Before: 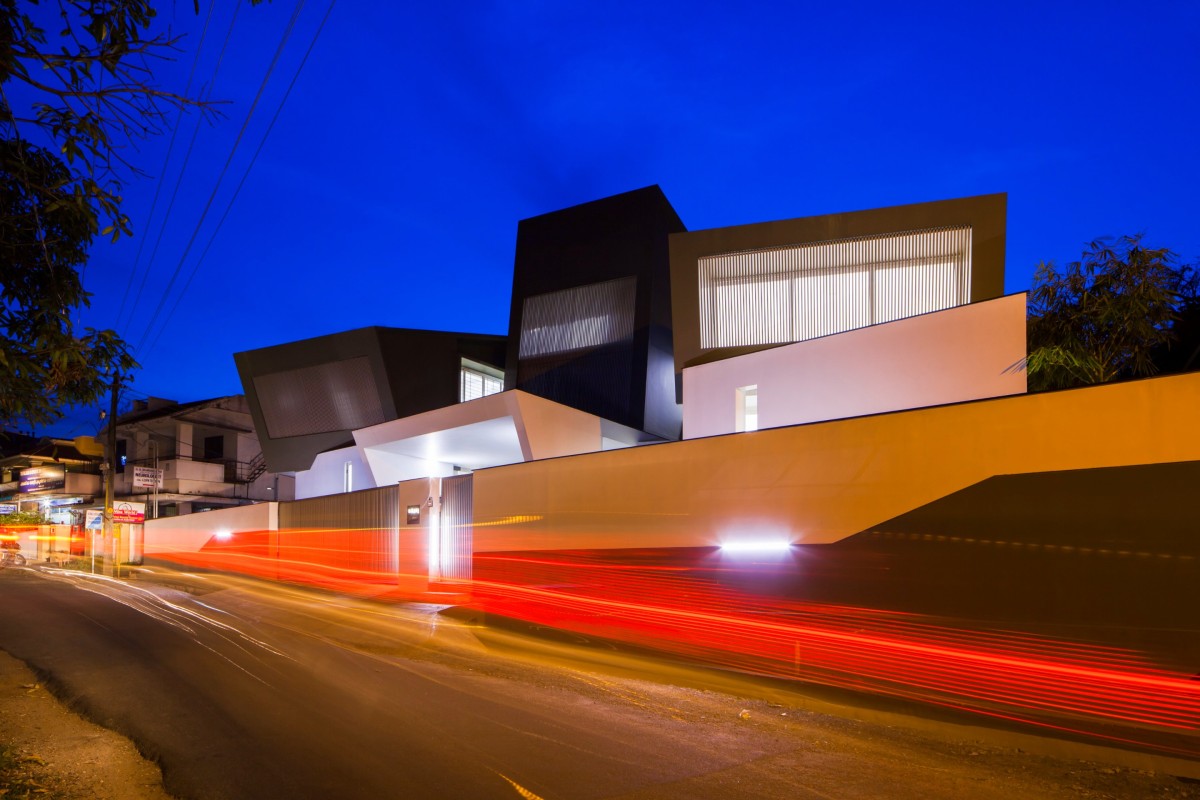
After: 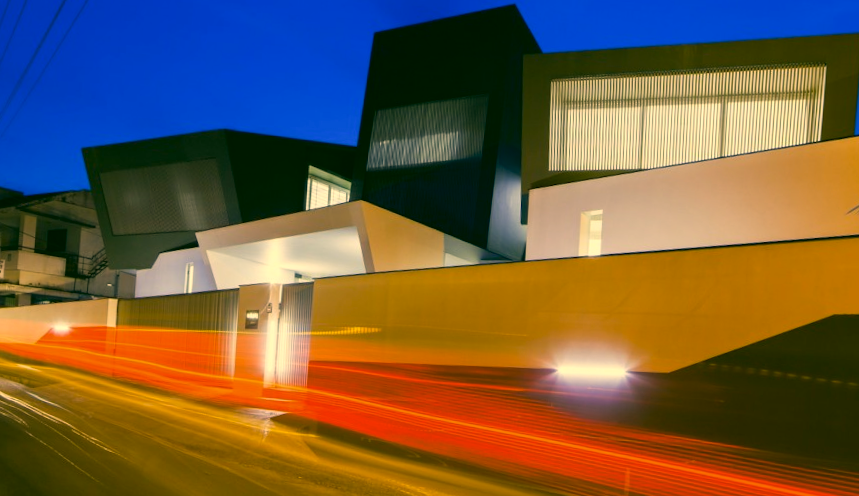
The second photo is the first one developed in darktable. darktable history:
crop and rotate: angle -3.37°, left 9.79%, top 20.73%, right 12.42%, bottom 11.82%
color correction: highlights a* 5.62, highlights b* 33.57, shadows a* -25.86, shadows b* 4.02
